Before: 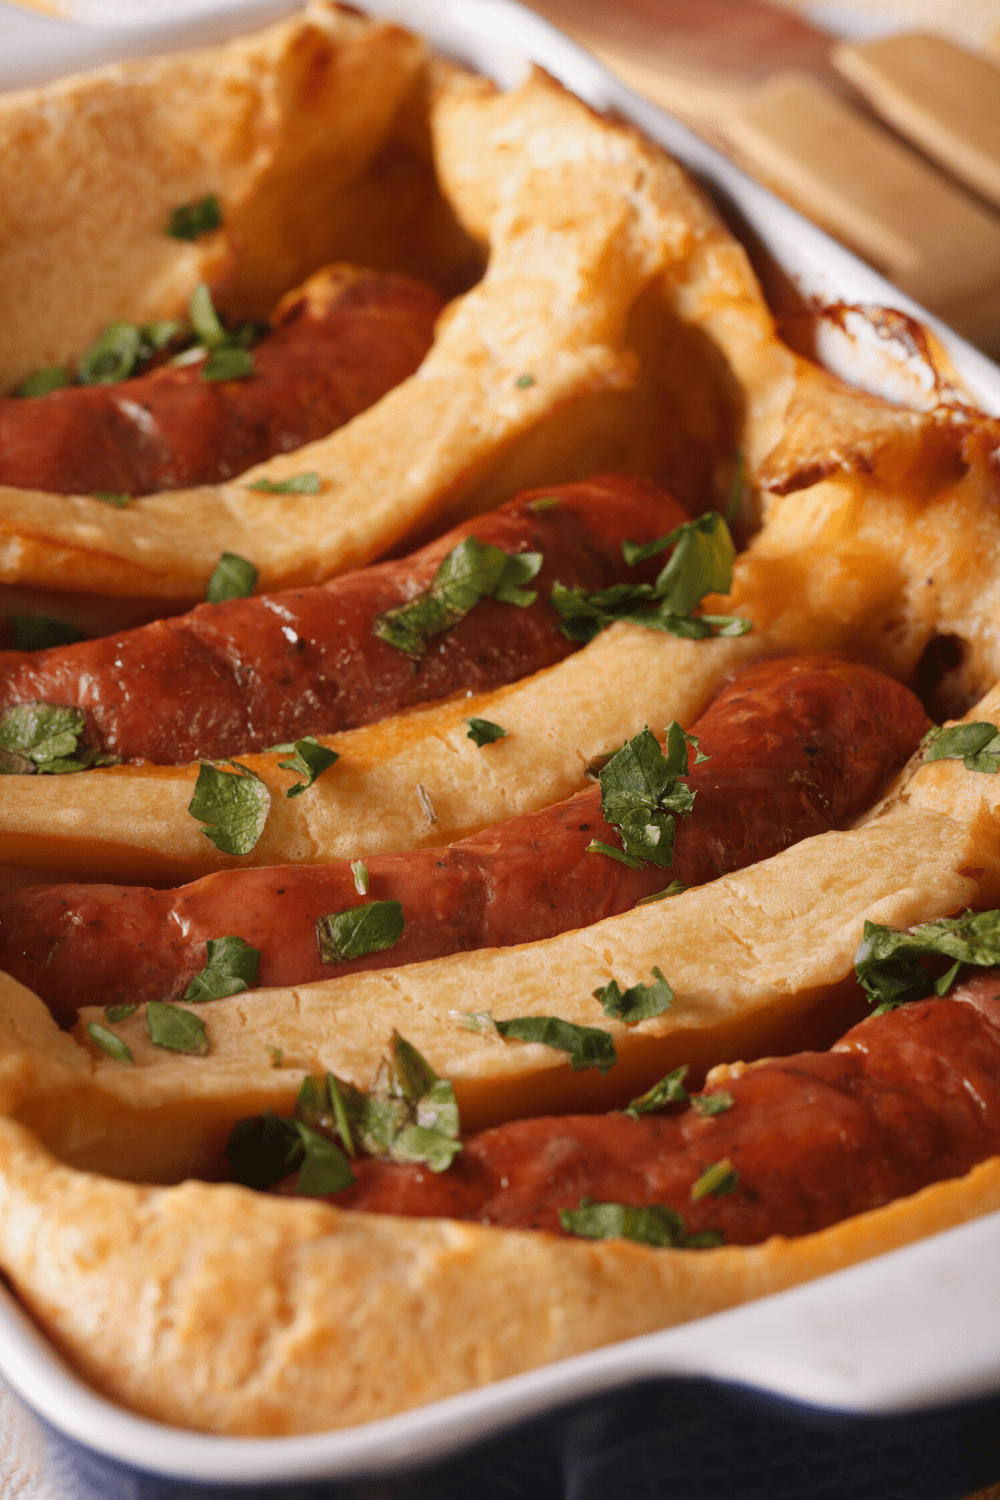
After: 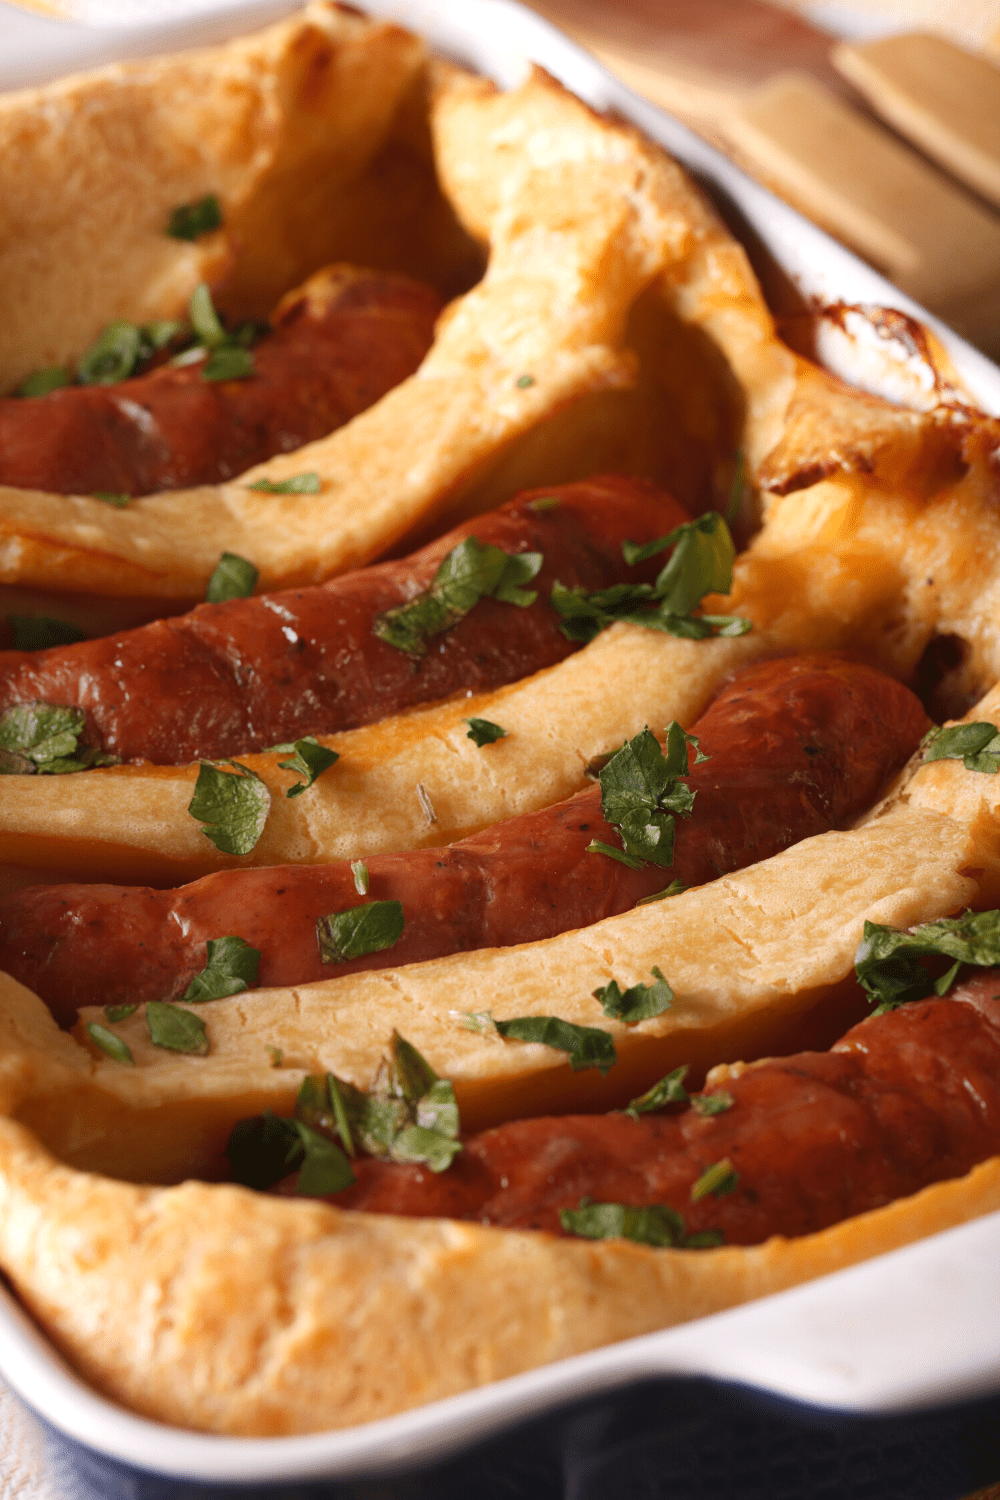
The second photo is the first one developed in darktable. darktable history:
tone equalizer: -8 EV -0.001 EV, -7 EV 0.003 EV, -6 EV -0.002 EV, -5 EV -0.011 EV, -4 EV -0.088 EV, -3 EV -0.207 EV, -2 EV -0.287 EV, -1 EV 0.083 EV, +0 EV 0.298 EV
